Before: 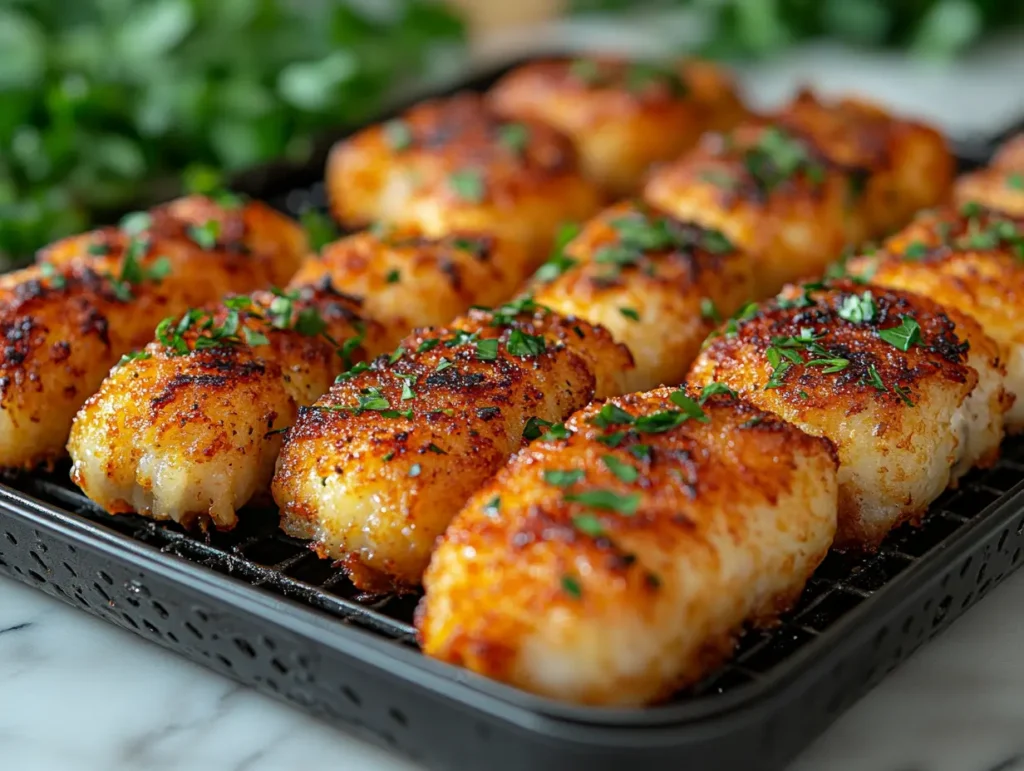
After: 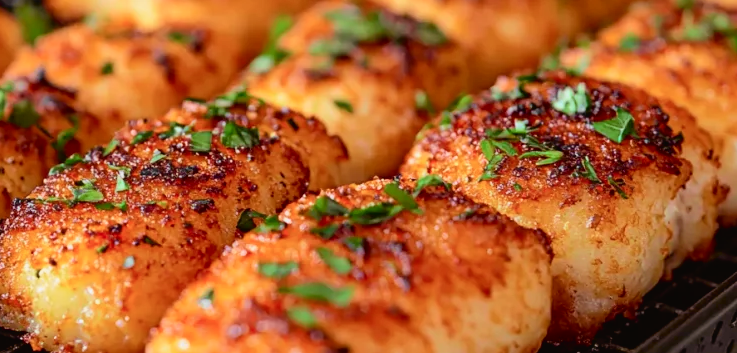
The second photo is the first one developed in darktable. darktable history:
tone curve: curves: ch0 [(0, 0.019) (0.066, 0.043) (0.189, 0.182) (0.368, 0.407) (0.501, 0.564) (0.677, 0.729) (0.851, 0.861) (0.997, 0.959)]; ch1 [(0, 0) (0.187, 0.121) (0.388, 0.346) (0.437, 0.409) (0.474, 0.472) (0.499, 0.501) (0.514, 0.507) (0.548, 0.557) (0.653, 0.663) (0.812, 0.856) (1, 1)]; ch2 [(0, 0) (0.246, 0.214) (0.421, 0.427) (0.459, 0.484) (0.5, 0.504) (0.518, 0.516) (0.529, 0.548) (0.56, 0.576) (0.607, 0.63) (0.744, 0.734) (0.867, 0.821) (0.993, 0.889)], color space Lab, independent channels, preserve colors none
crop and rotate: left 27.938%, top 27.046%, bottom 27.046%
rgb levels: mode RGB, independent channels, levels [[0, 0.474, 1], [0, 0.5, 1], [0, 0.5, 1]]
